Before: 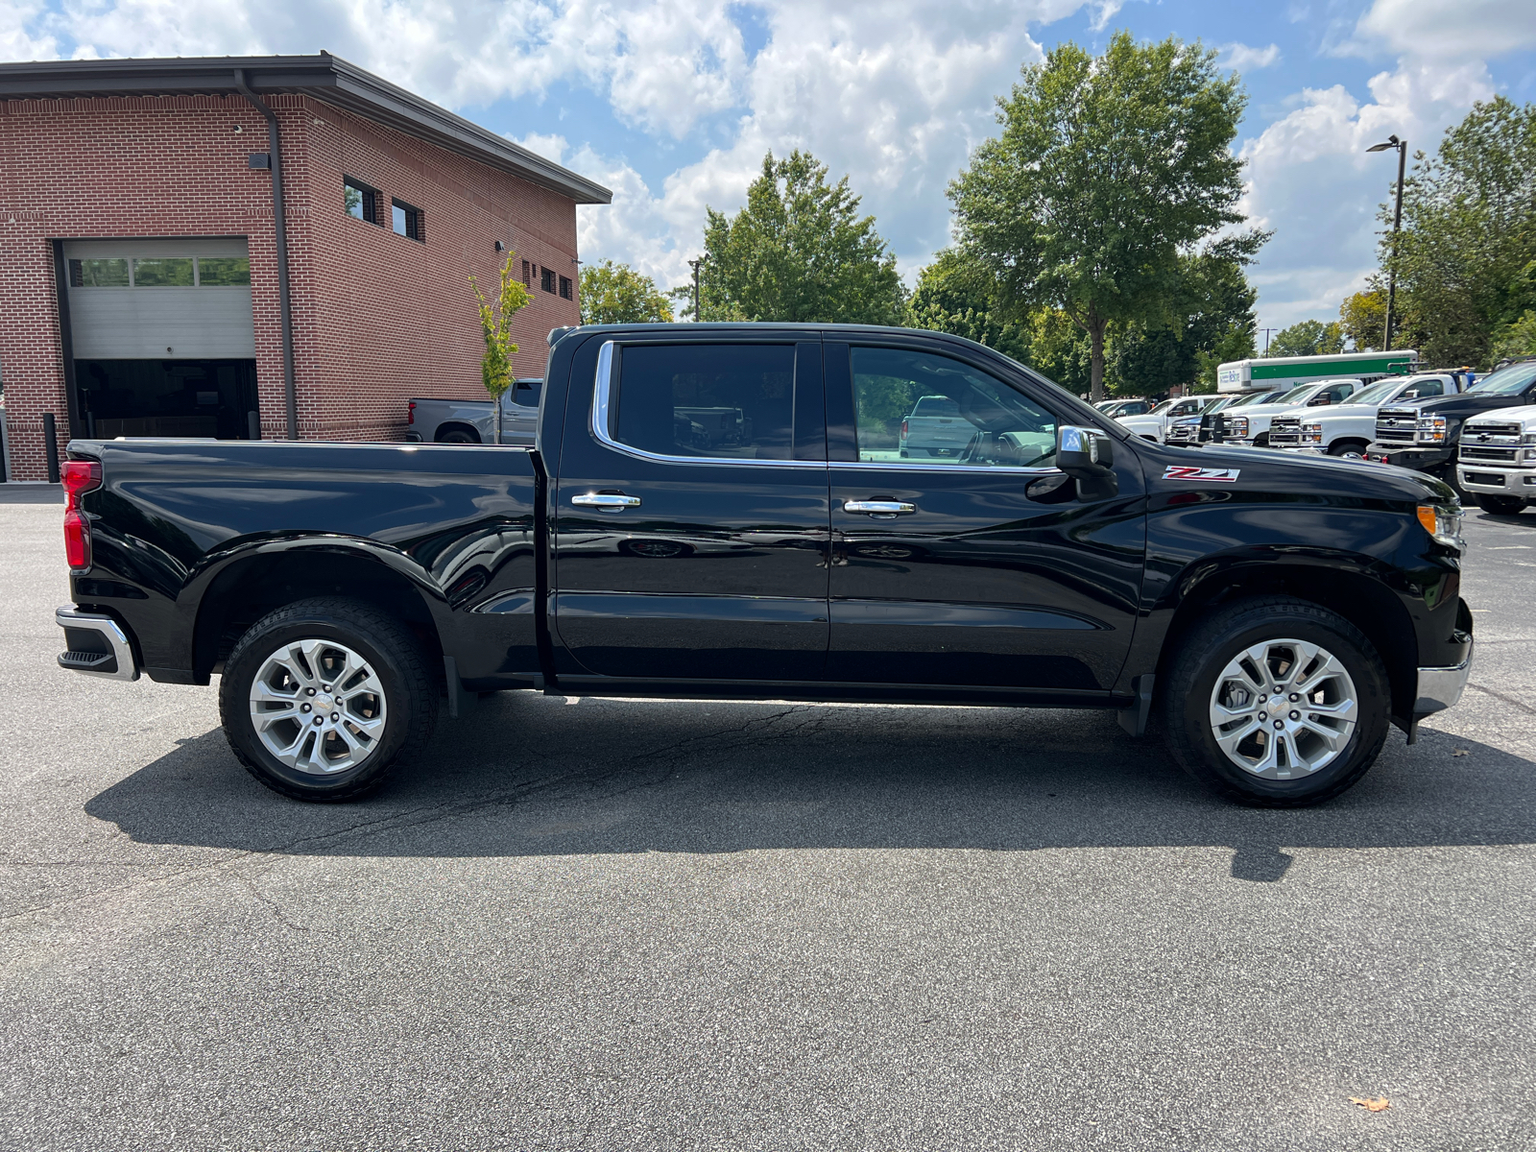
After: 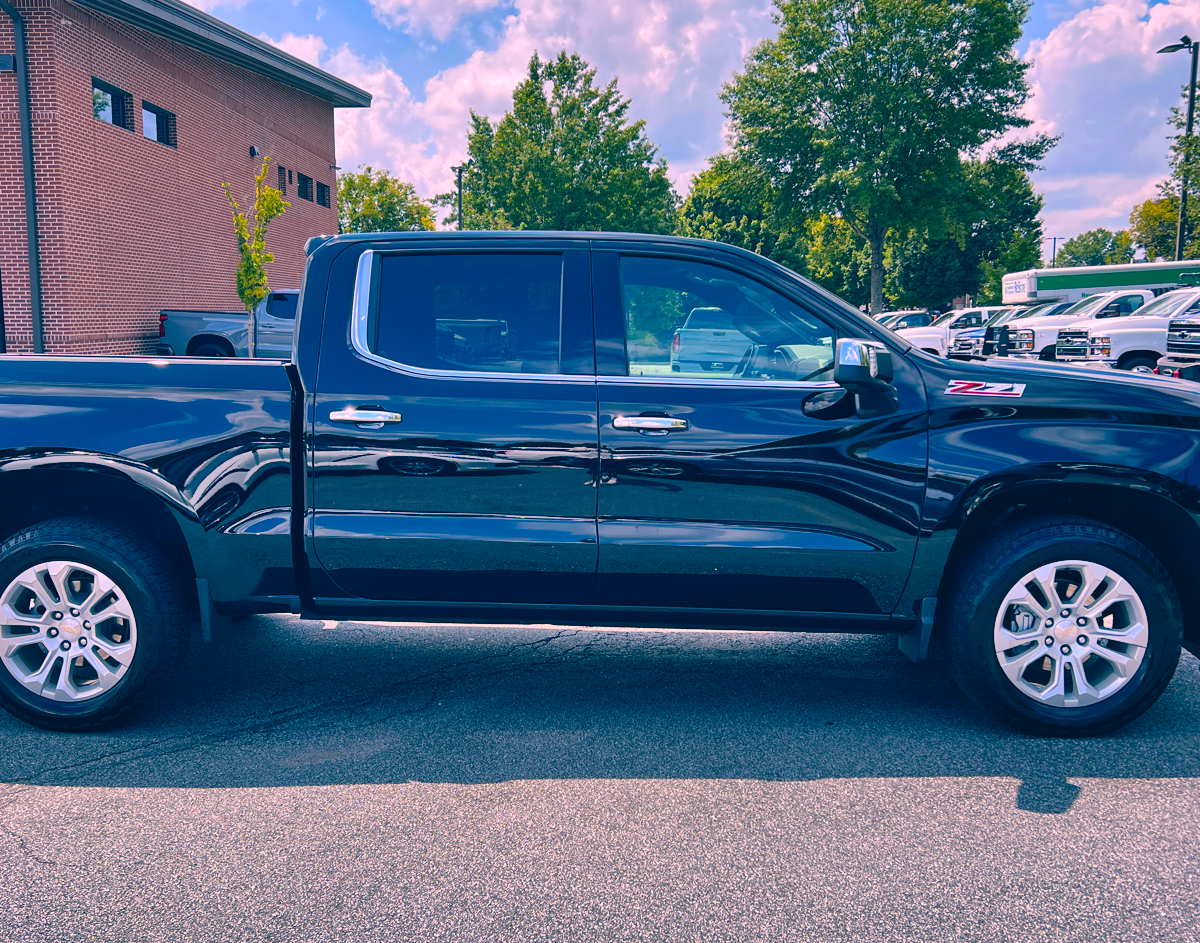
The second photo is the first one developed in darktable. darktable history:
crop: left 16.642%, top 8.784%, right 8.303%, bottom 12.55%
shadows and highlights: shadows 60.58, highlights -60.43, soften with gaussian
color correction: highlights a* 17.08, highlights b* 0.29, shadows a* -15.15, shadows b* -13.94, saturation 1.54
